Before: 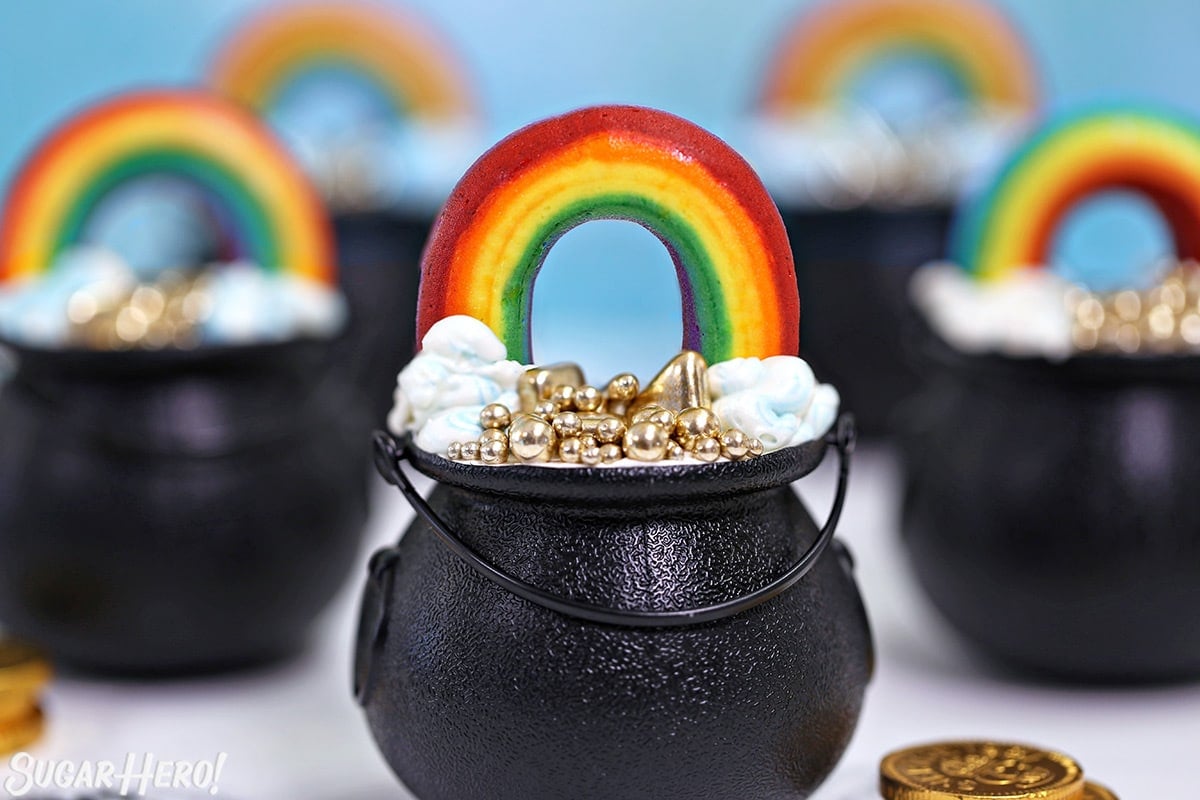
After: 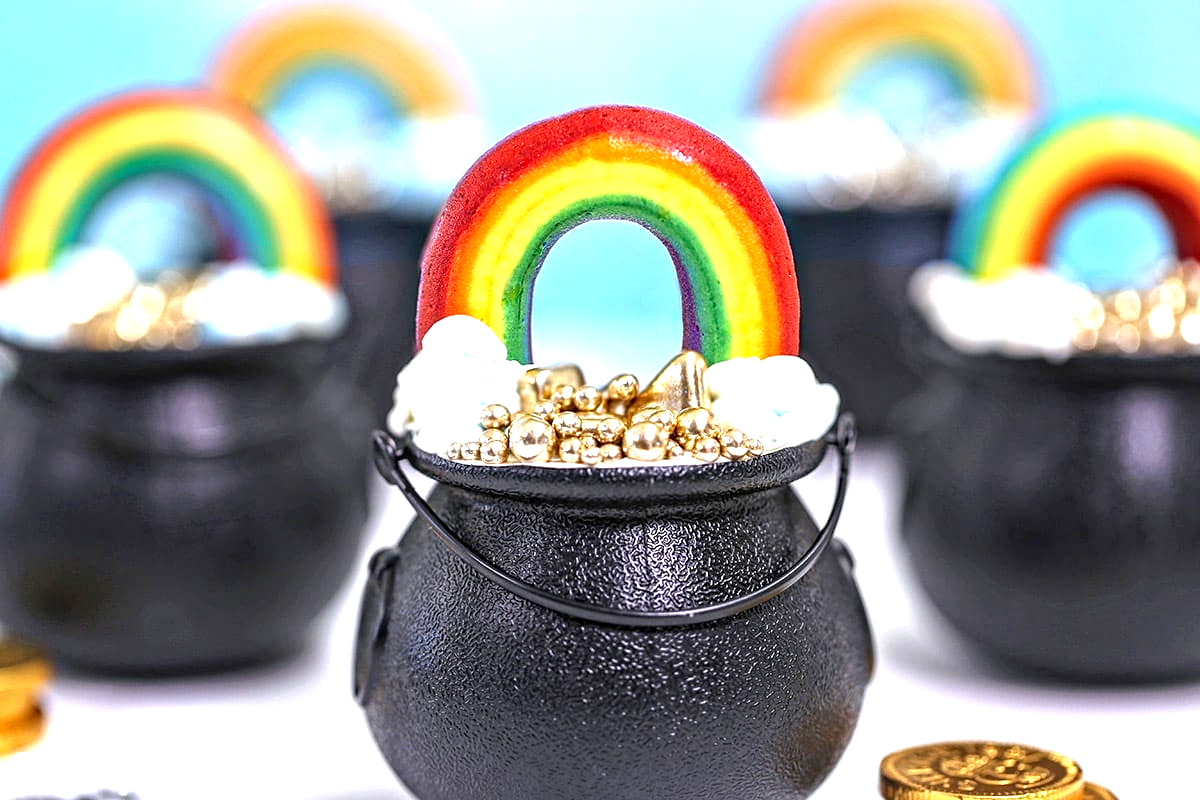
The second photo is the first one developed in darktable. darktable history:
exposure: black level correction 0.001, exposure 1.116 EV, compensate highlight preservation false
local contrast: detail 130%
sharpen: amount 0.2
